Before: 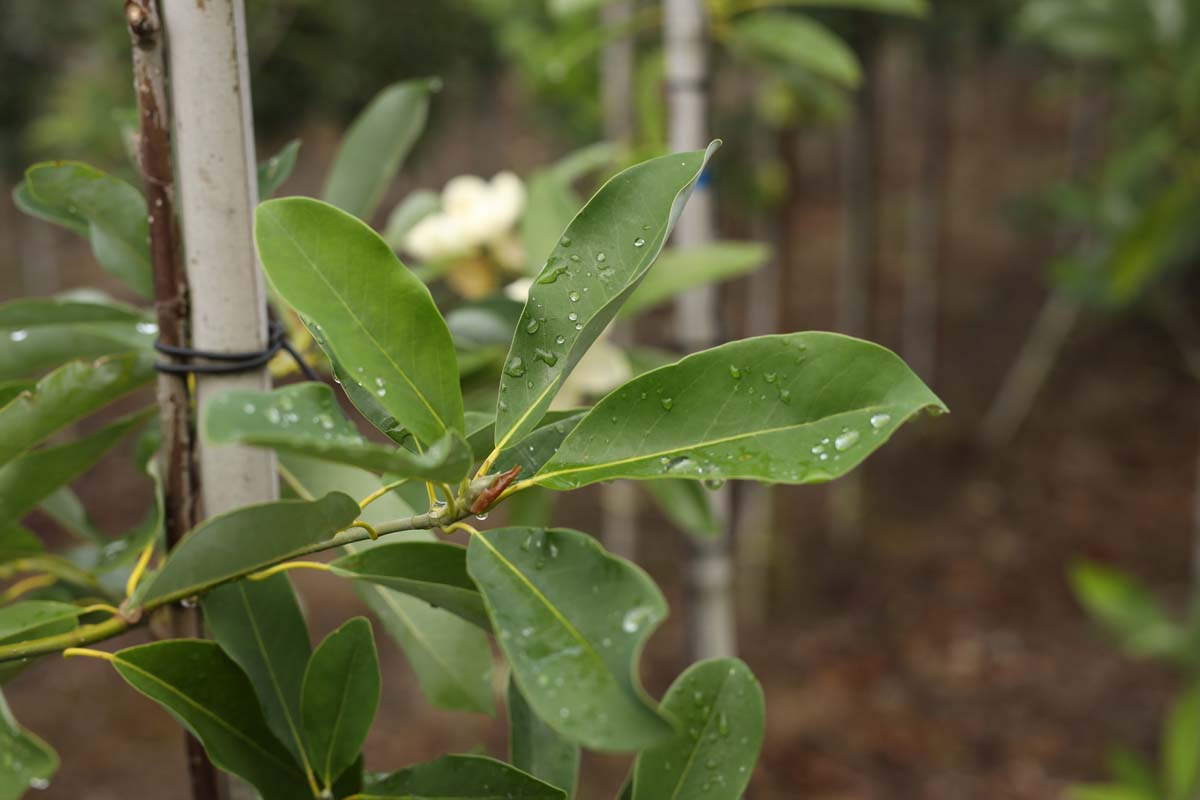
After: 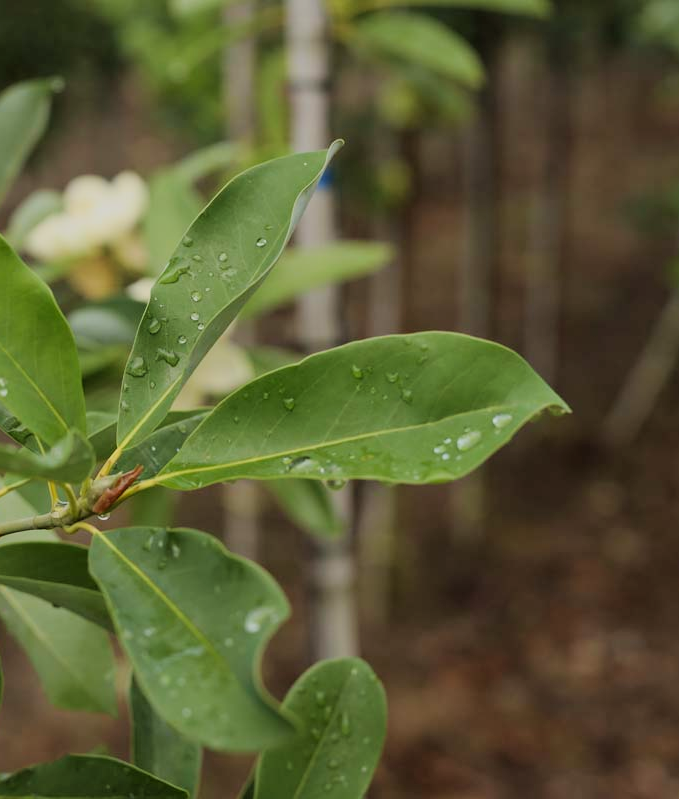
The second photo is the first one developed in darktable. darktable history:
crop: left 31.554%, top 0.022%, right 11.851%
filmic rgb: black relative exposure -7.65 EV, white relative exposure 4.56 EV, threshold -0.291 EV, transition 3.19 EV, structure ↔ texture 99.27%, hardness 3.61, enable highlight reconstruction true
velvia: on, module defaults
